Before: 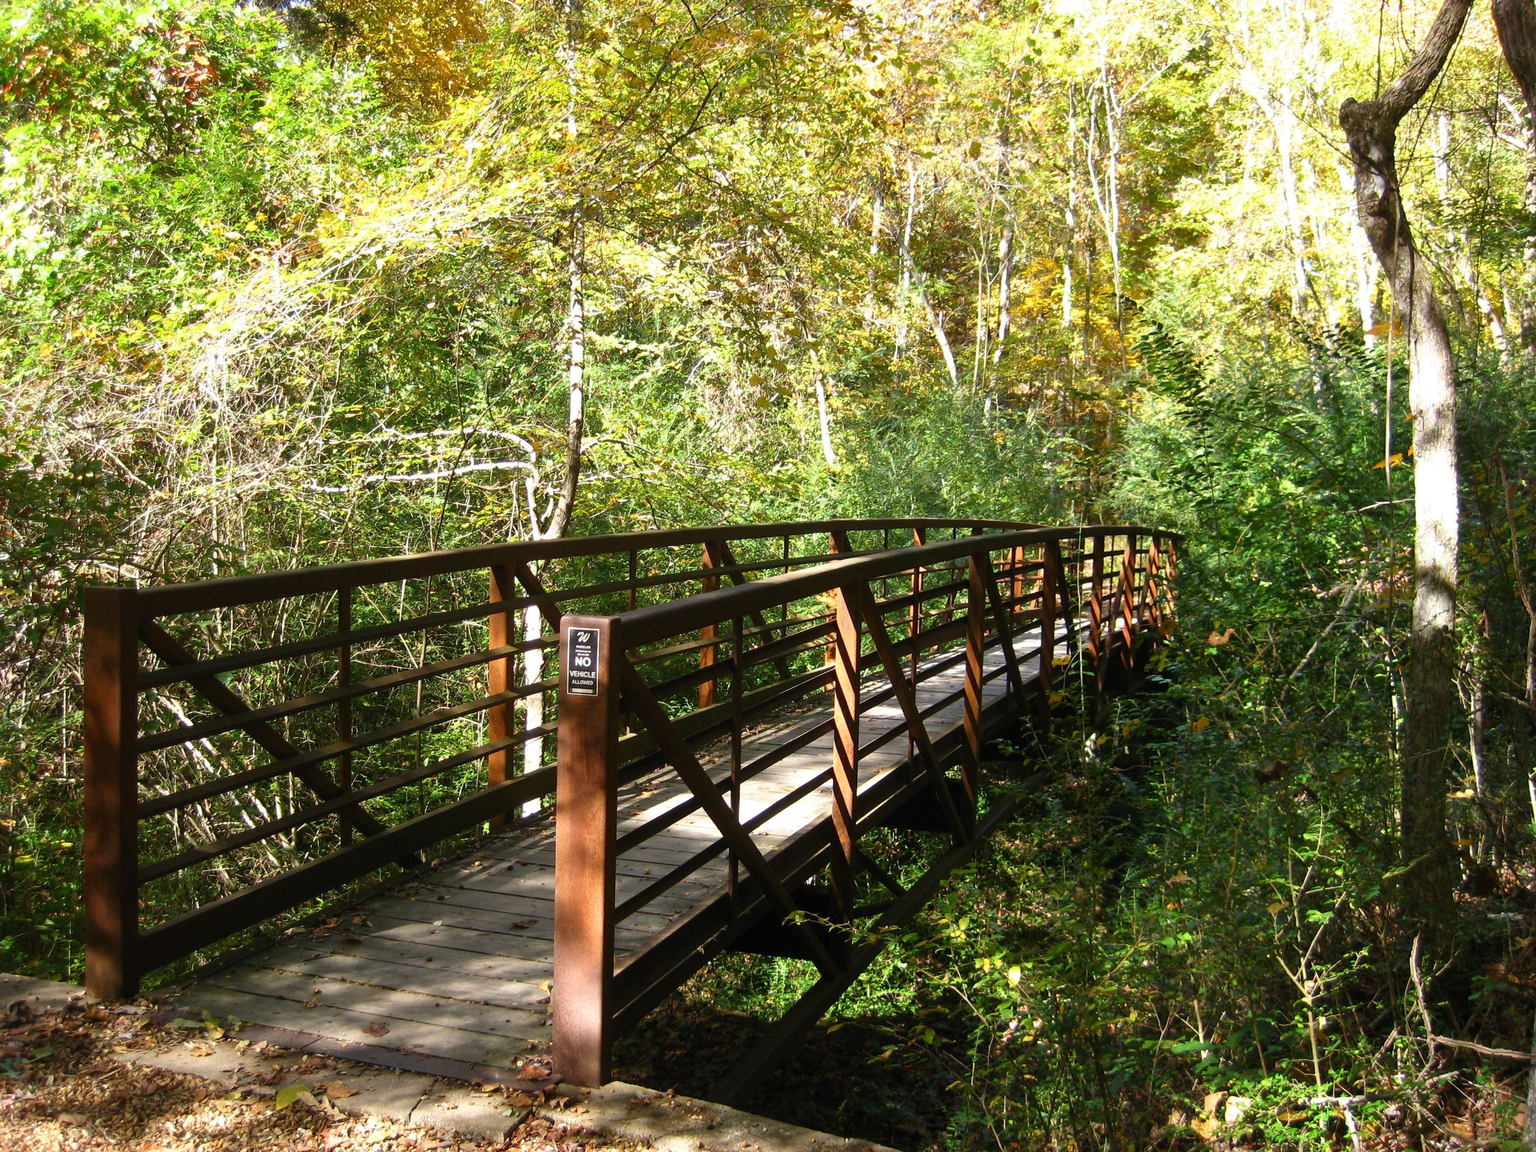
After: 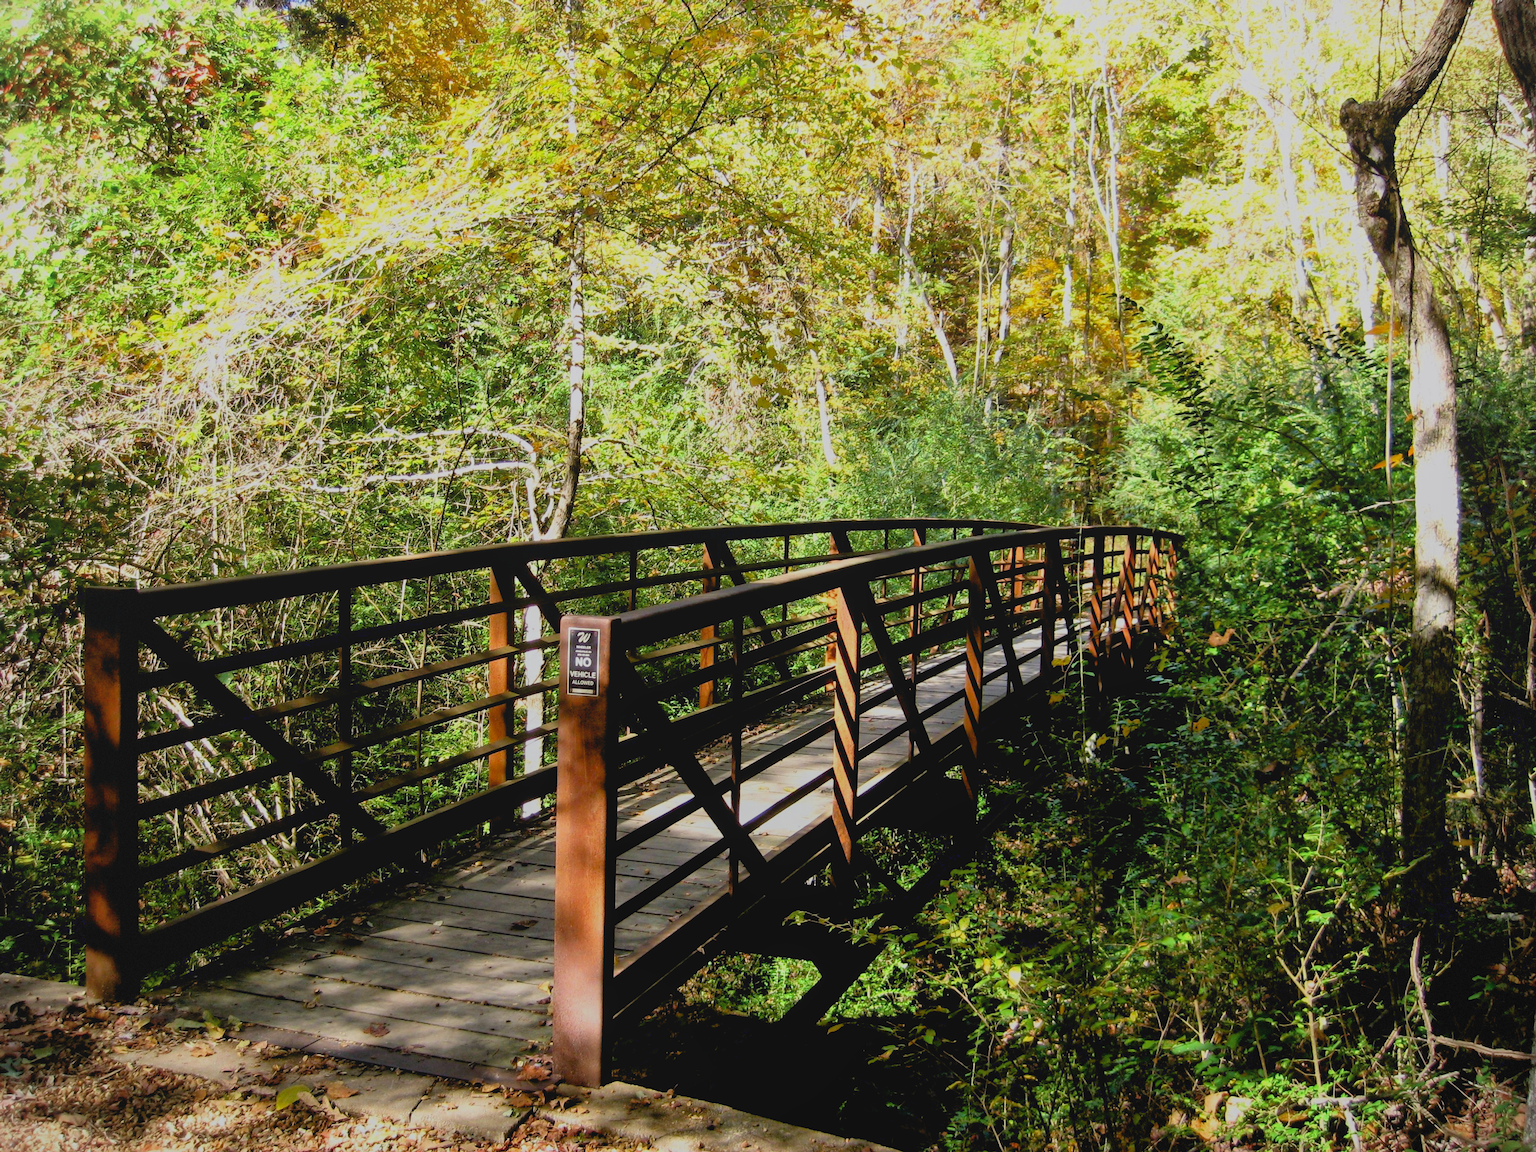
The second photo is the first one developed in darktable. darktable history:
shadows and highlights: shadows 42.97, highlights 6.75
exposure: black level correction 0.009, exposure 0.109 EV, compensate exposure bias true, compensate highlight preservation false
filmic rgb: black relative exposure -7.65 EV, white relative exposure 4.56 EV, threshold 3.05 EV, hardness 3.61, color science v6 (2022), enable highlight reconstruction true
contrast equalizer: octaves 7, y [[0.6 ×6], [0.55 ×6], [0 ×6], [0 ×6], [0 ×6]], mix 0.301
vignetting: fall-off radius 94.37%, brightness -0.211, dithering 8-bit output, unbound false
color zones: curves: ch0 [(0.25, 0.5) (0.463, 0.627) (0.484, 0.637) (0.75, 0.5)]
local contrast: highlights 69%, shadows 65%, detail 83%, midtone range 0.325
